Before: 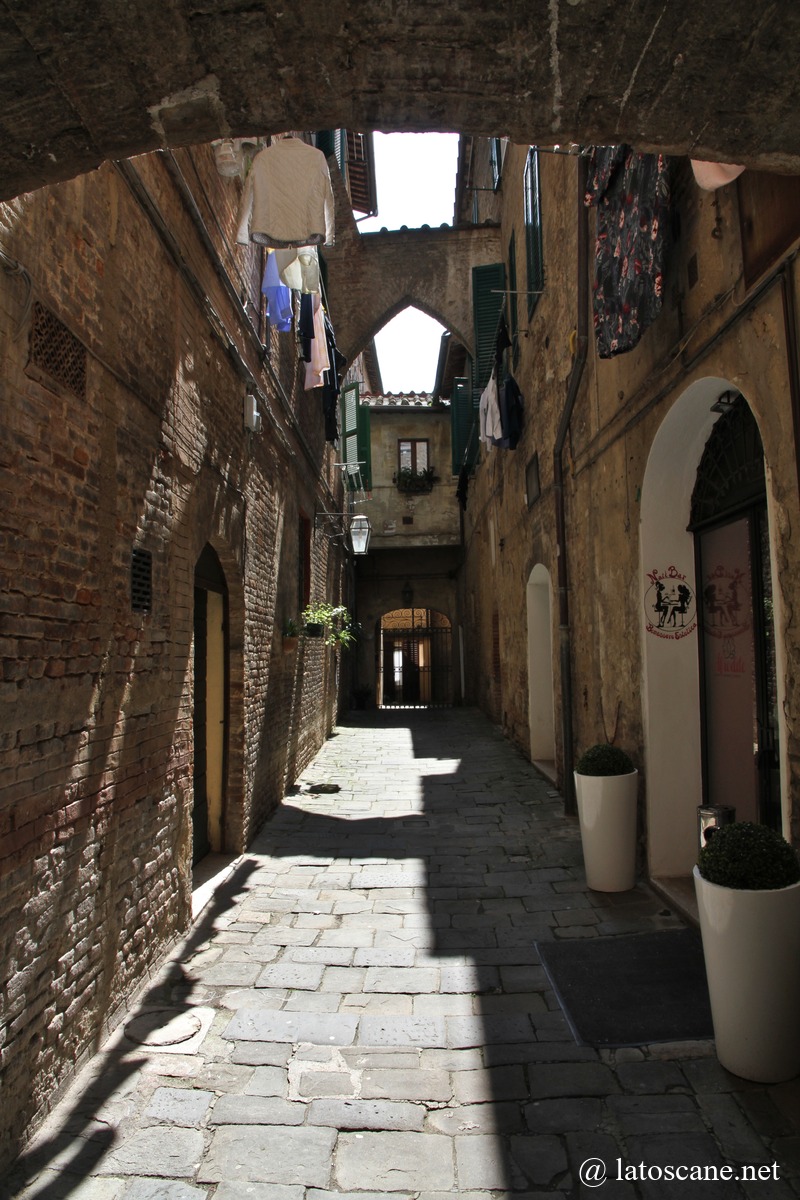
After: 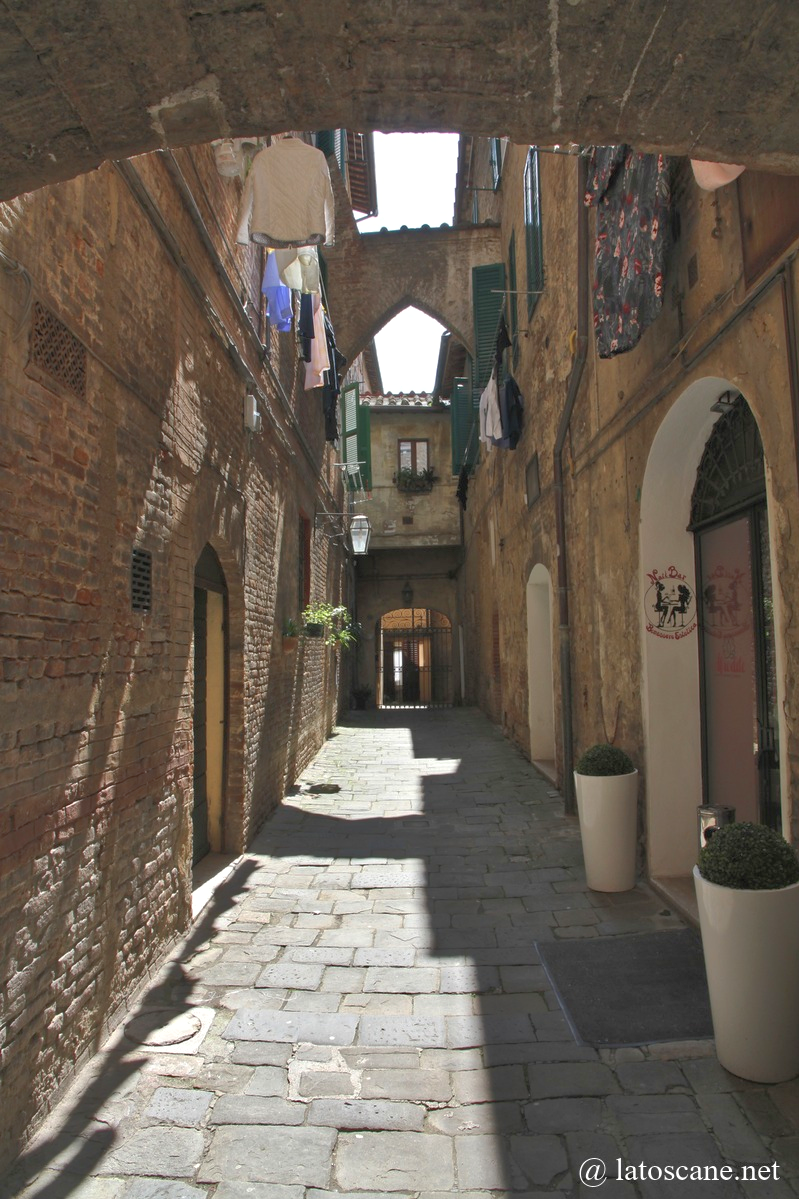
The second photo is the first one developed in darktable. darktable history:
rgb curve: curves: ch0 [(0, 0) (0.093, 0.159) (0.241, 0.265) (0.414, 0.42) (1, 1)], compensate middle gray true, preserve colors basic power
exposure: black level correction -0.001, exposure 0.08 EV, compensate highlight preservation false
shadows and highlights: on, module defaults
contrast brightness saturation: contrast 0.05, brightness 0.06, saturation 0.01
